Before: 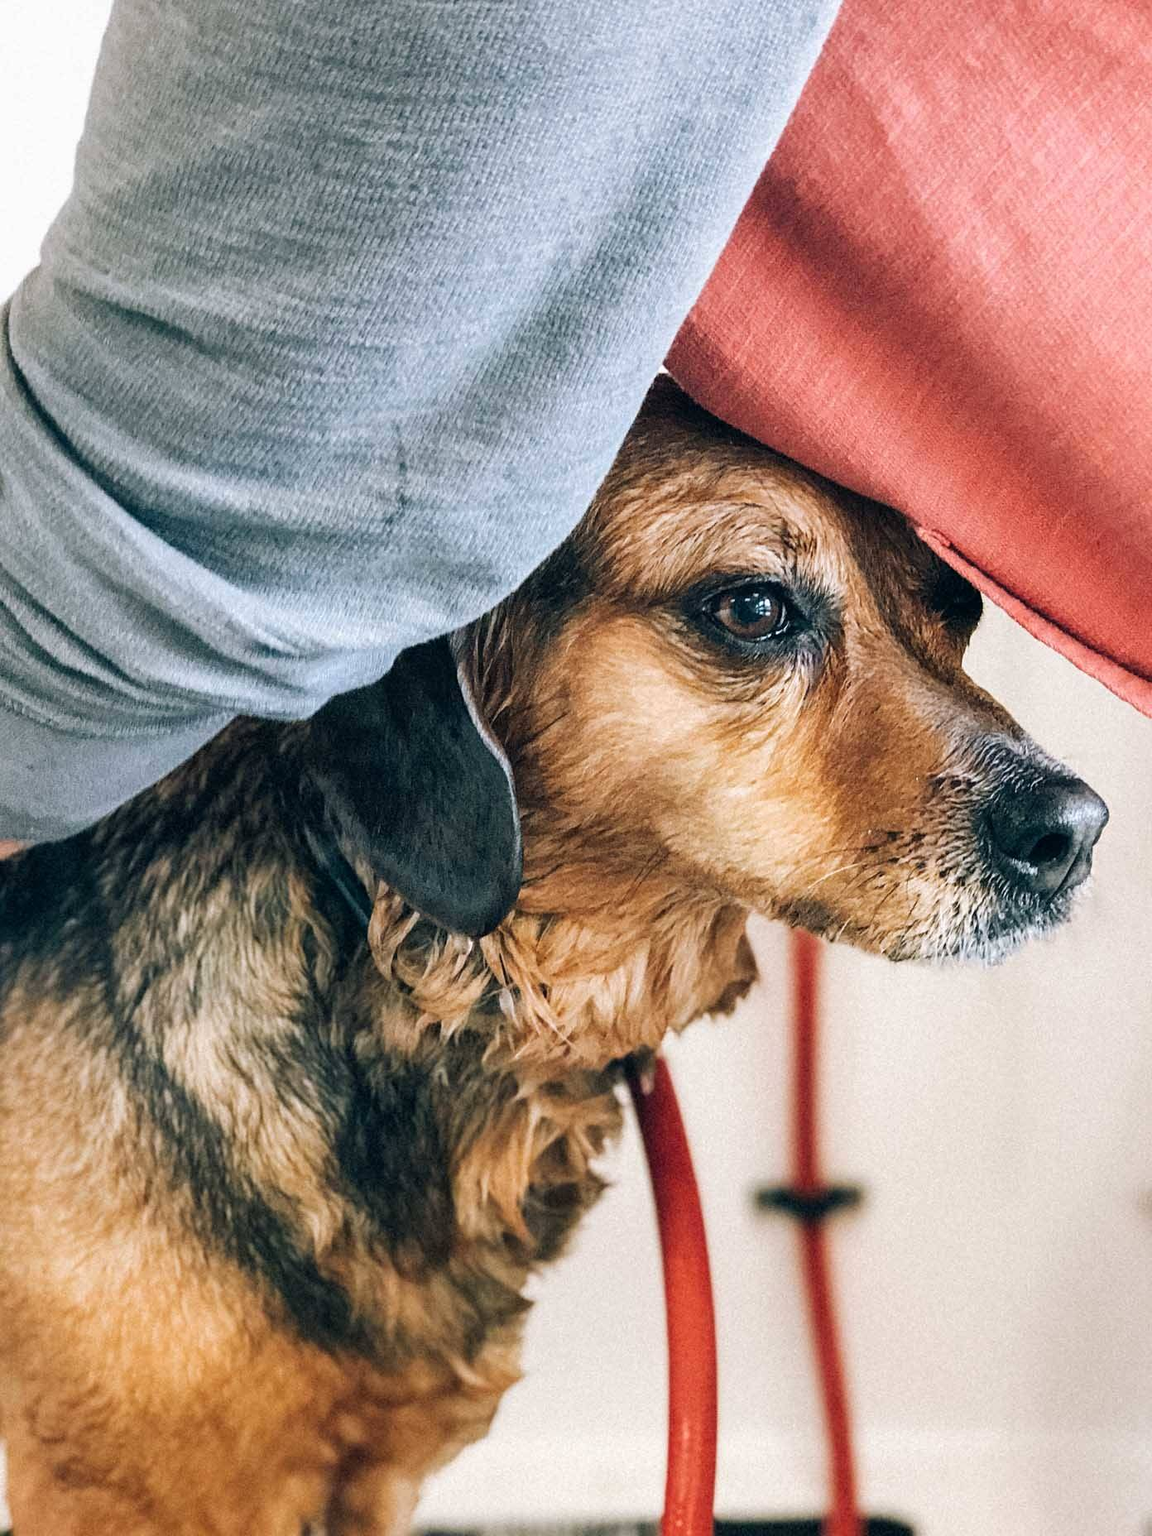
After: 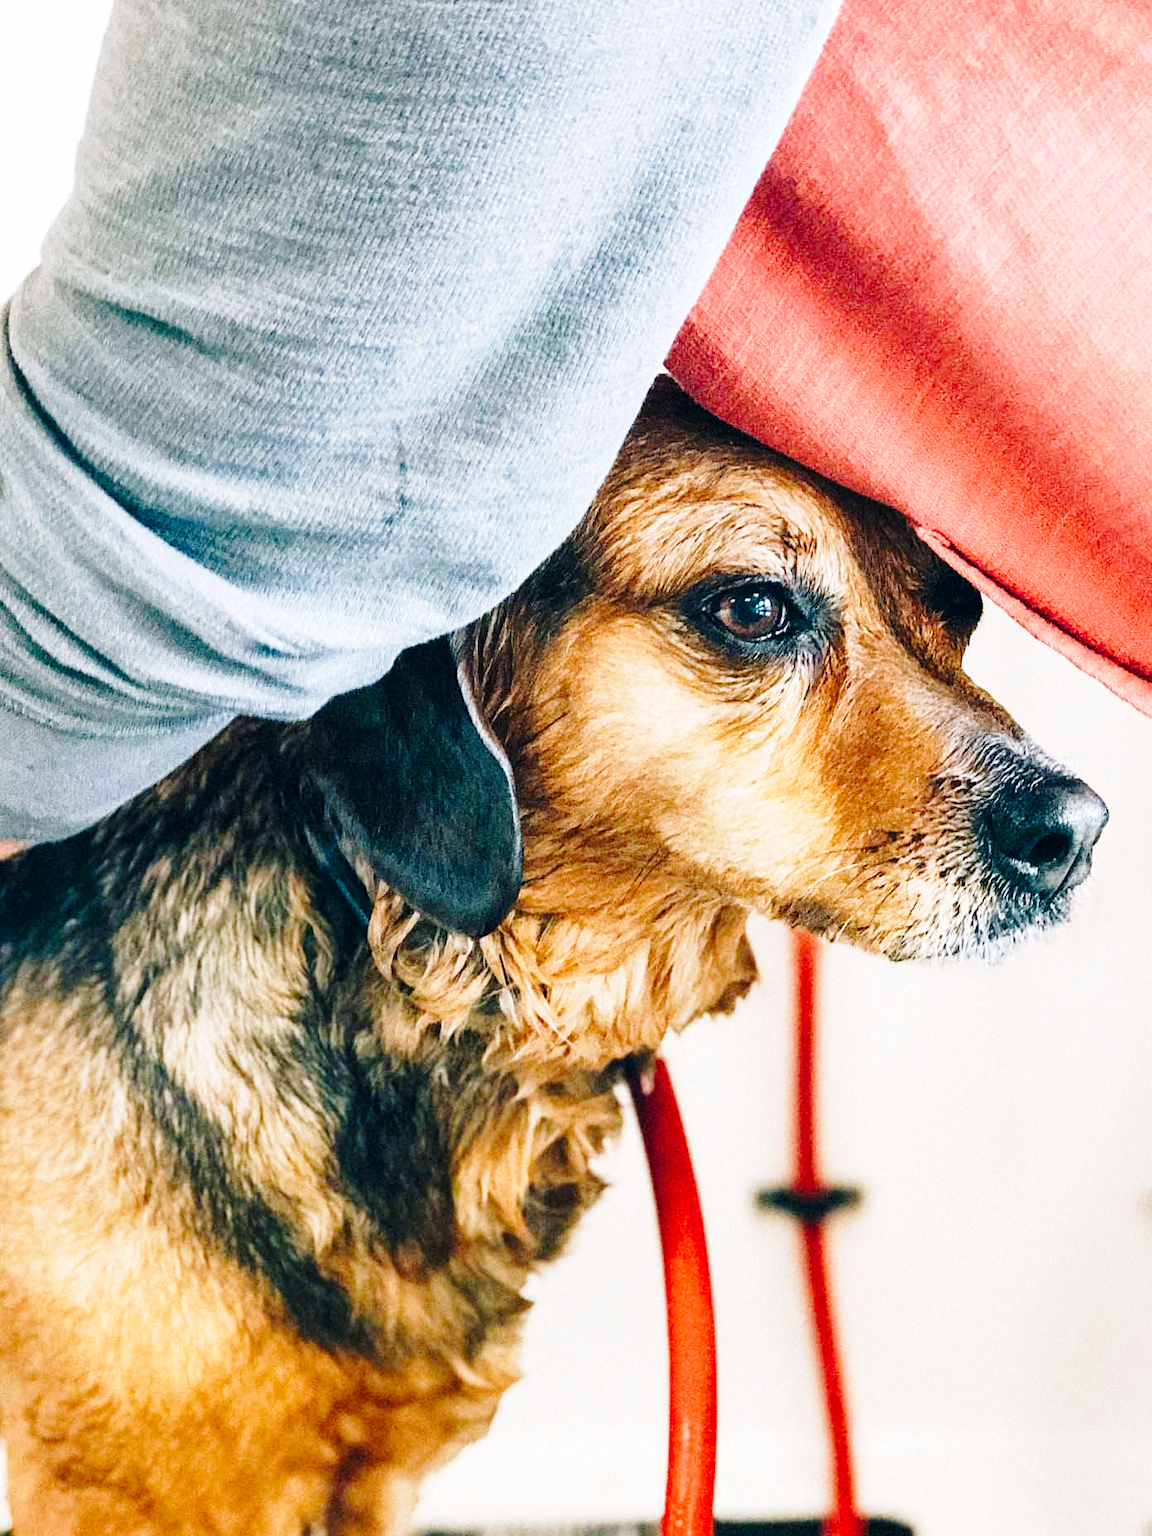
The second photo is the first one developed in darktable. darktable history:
base curve: curves: ch0 [(0, 0) (0.028, 0.03) (0.121, 0.232) (0.46, 0.748) (0.859, 0.968) (1, 1)], preserve colors none
color balance rgb: perceptual saturation grading › global saturation 20%, perceptual saturation grading › highlights -25%, perceptual saturation grading › shadows 25%
